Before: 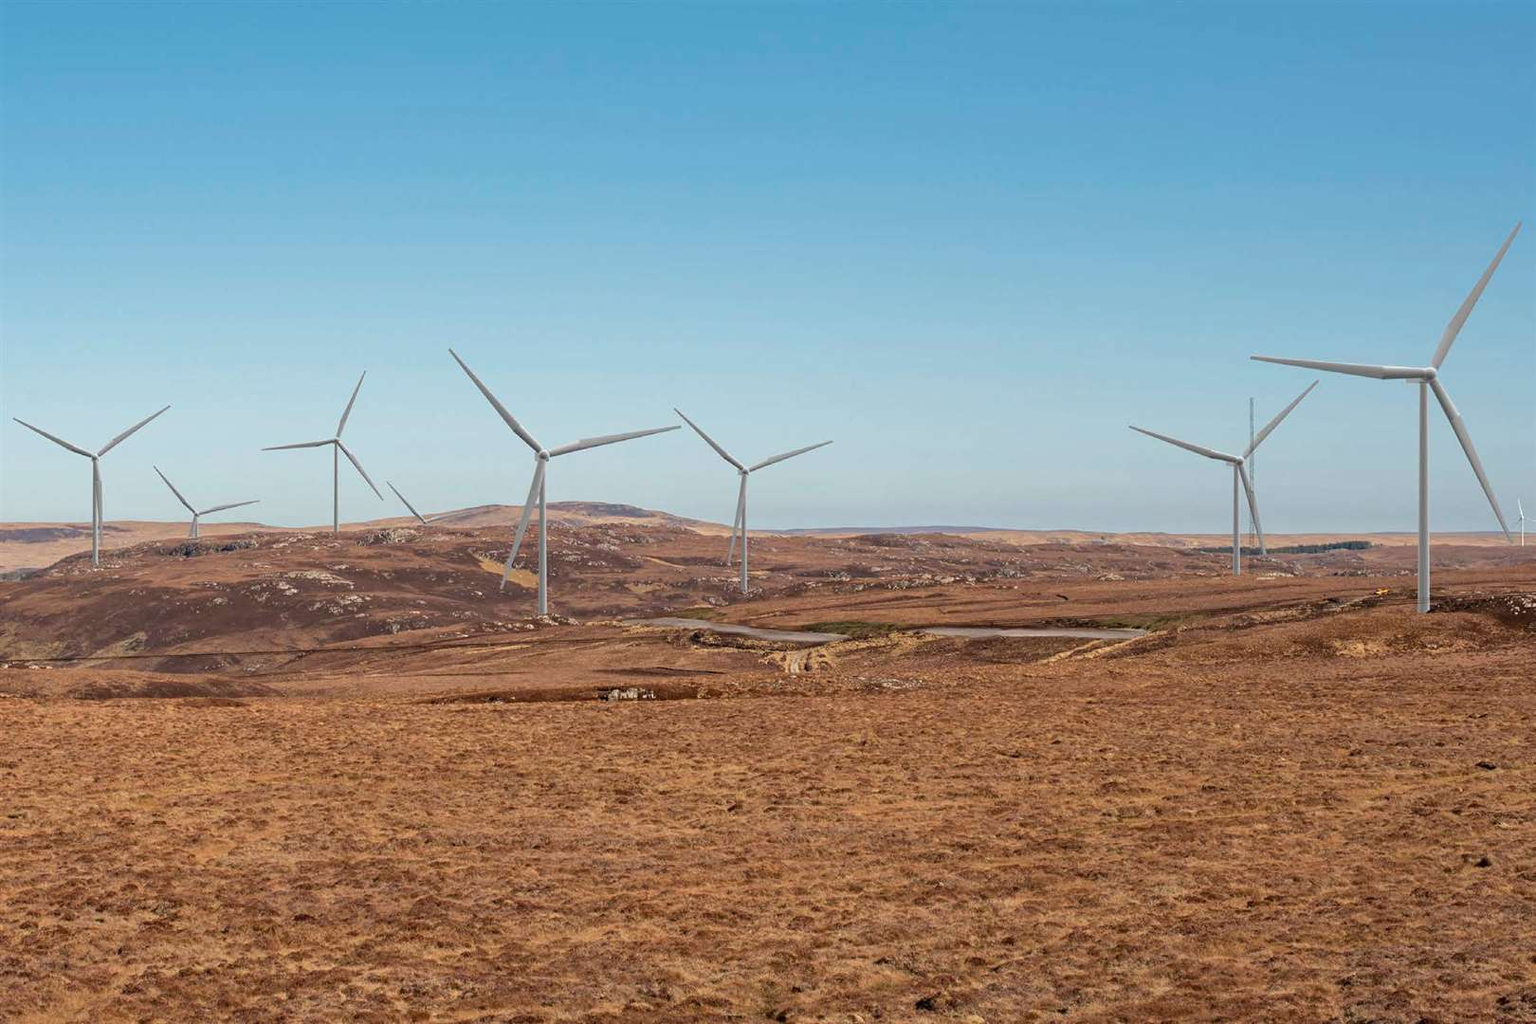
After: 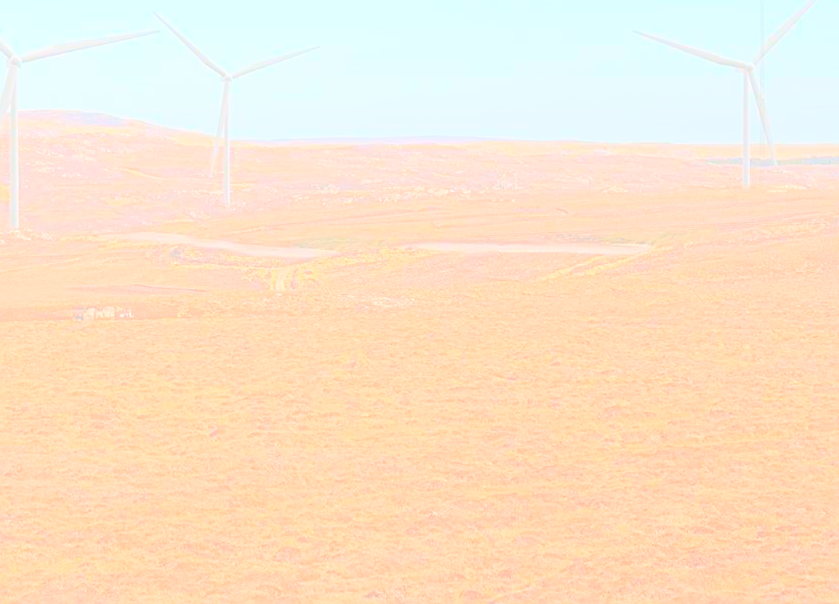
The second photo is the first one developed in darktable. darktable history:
crop: left 34.479%, top 38.822%, right 13.718%, bottom 5.172%
bloom: size 70%, threshold 25%, strength 70%
sharpen: on, module defaults
